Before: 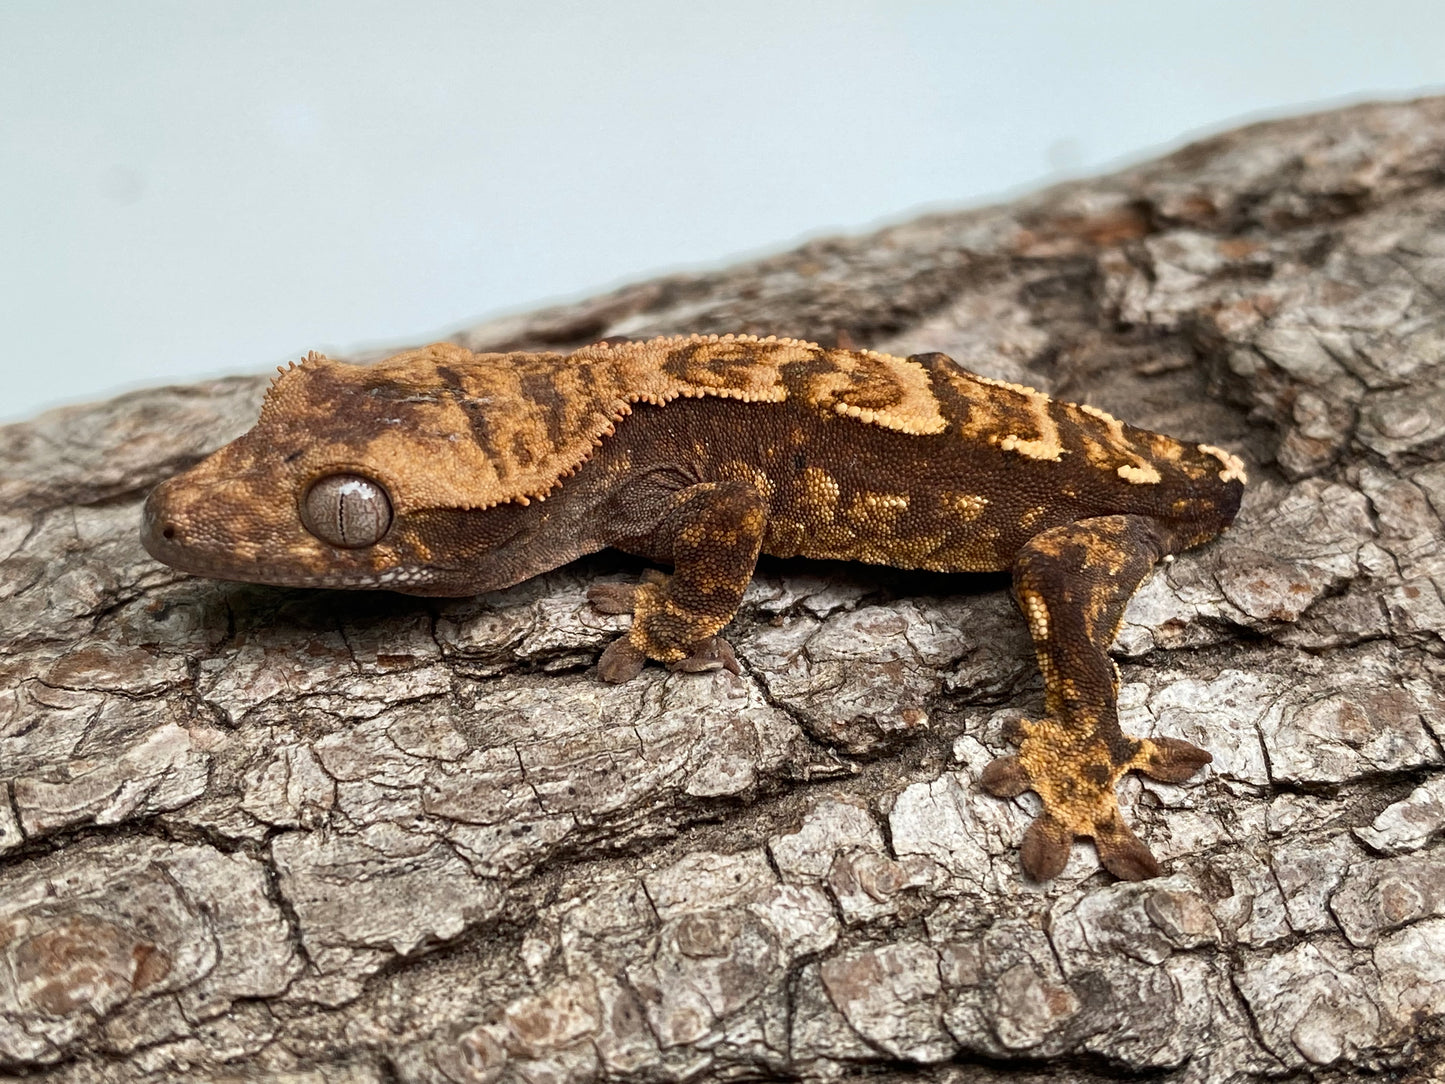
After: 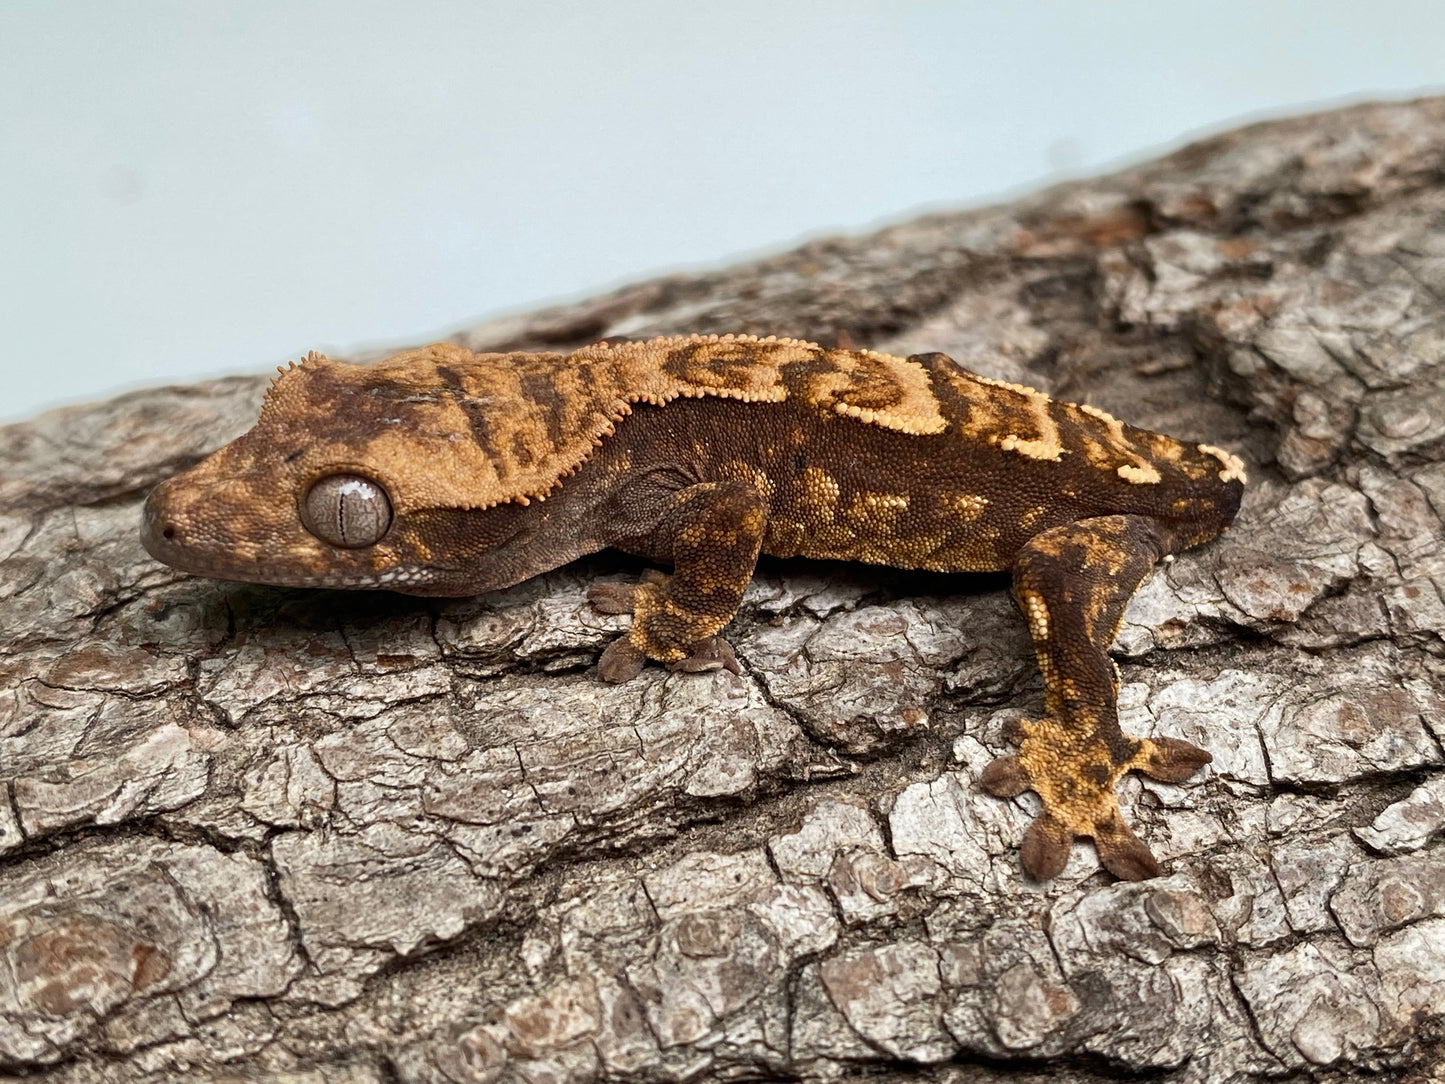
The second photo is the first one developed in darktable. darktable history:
exposure: exposure -0.04 EV, compensate exposure bias true, compensate highlight preservation false
